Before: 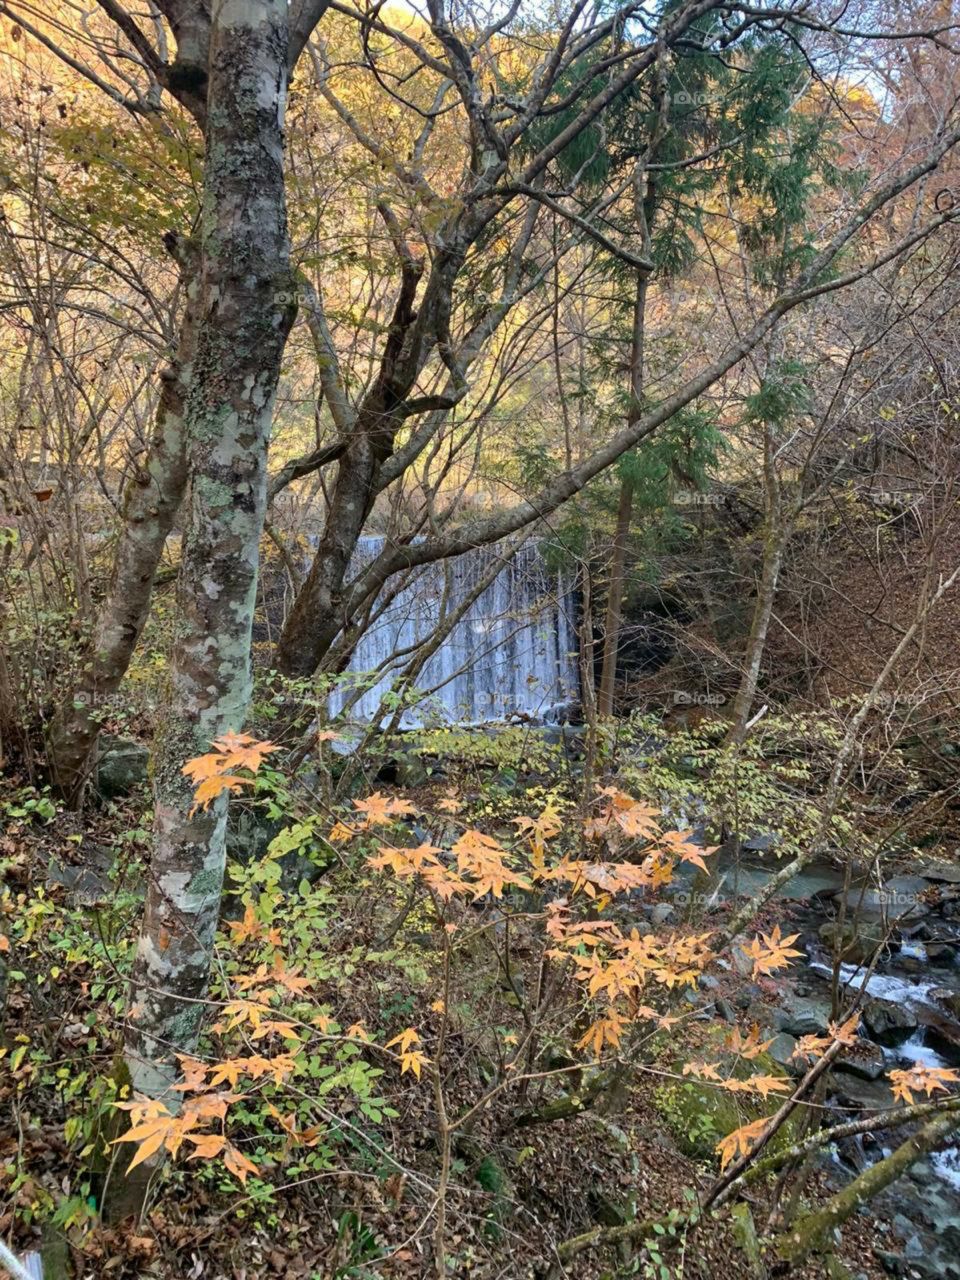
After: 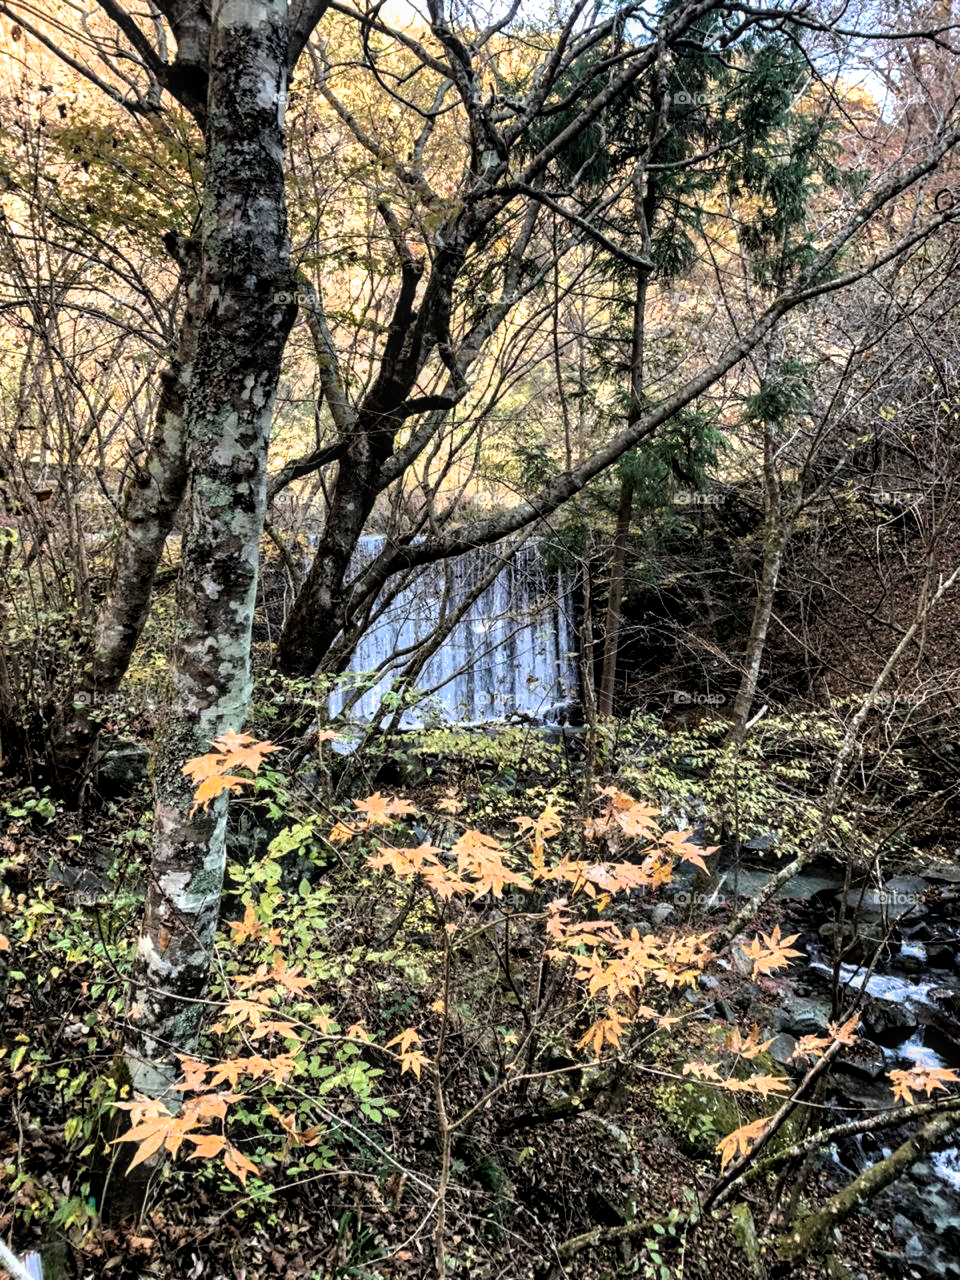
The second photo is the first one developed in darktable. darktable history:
local contrast: on, module defaults
filmic rgb: black relative exposure -8.2 EV, white relative exposure 2.2 EV, threshold 3 EV, hardness 7.11, latitude 85.74%, contrast 1.696, highlights saturation mix -4%, shadows ↔ highlights balance -2.69%, color science v5 (2021), contrast in shadows safe, contrast in highlights safe, enable highlight reconstruction true
